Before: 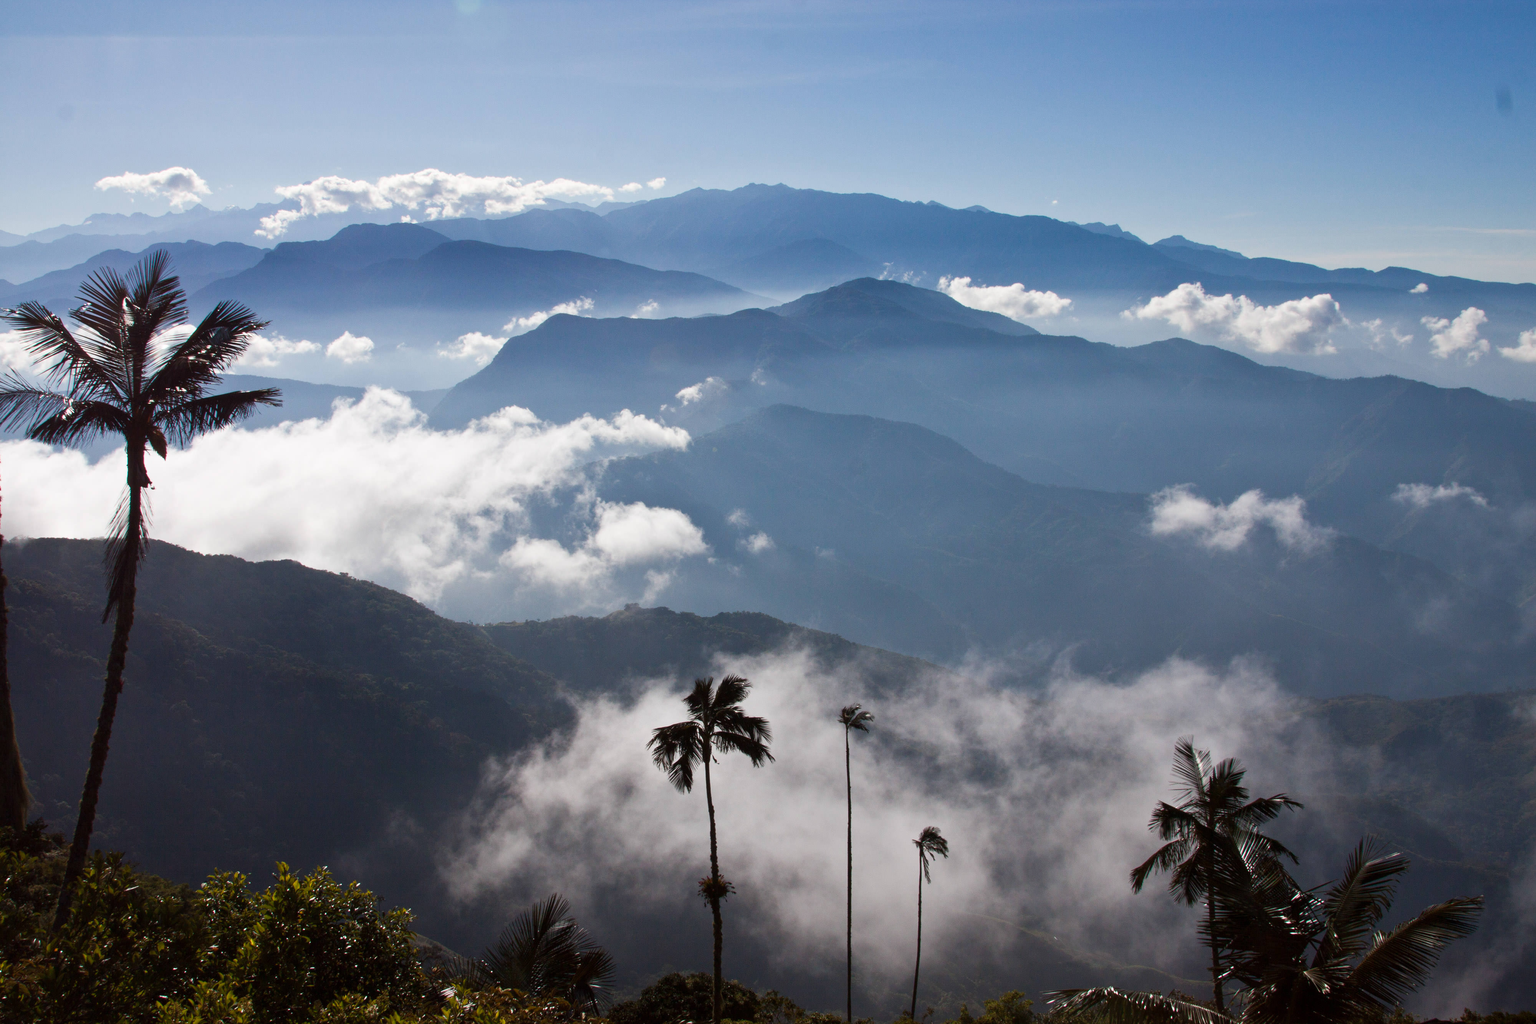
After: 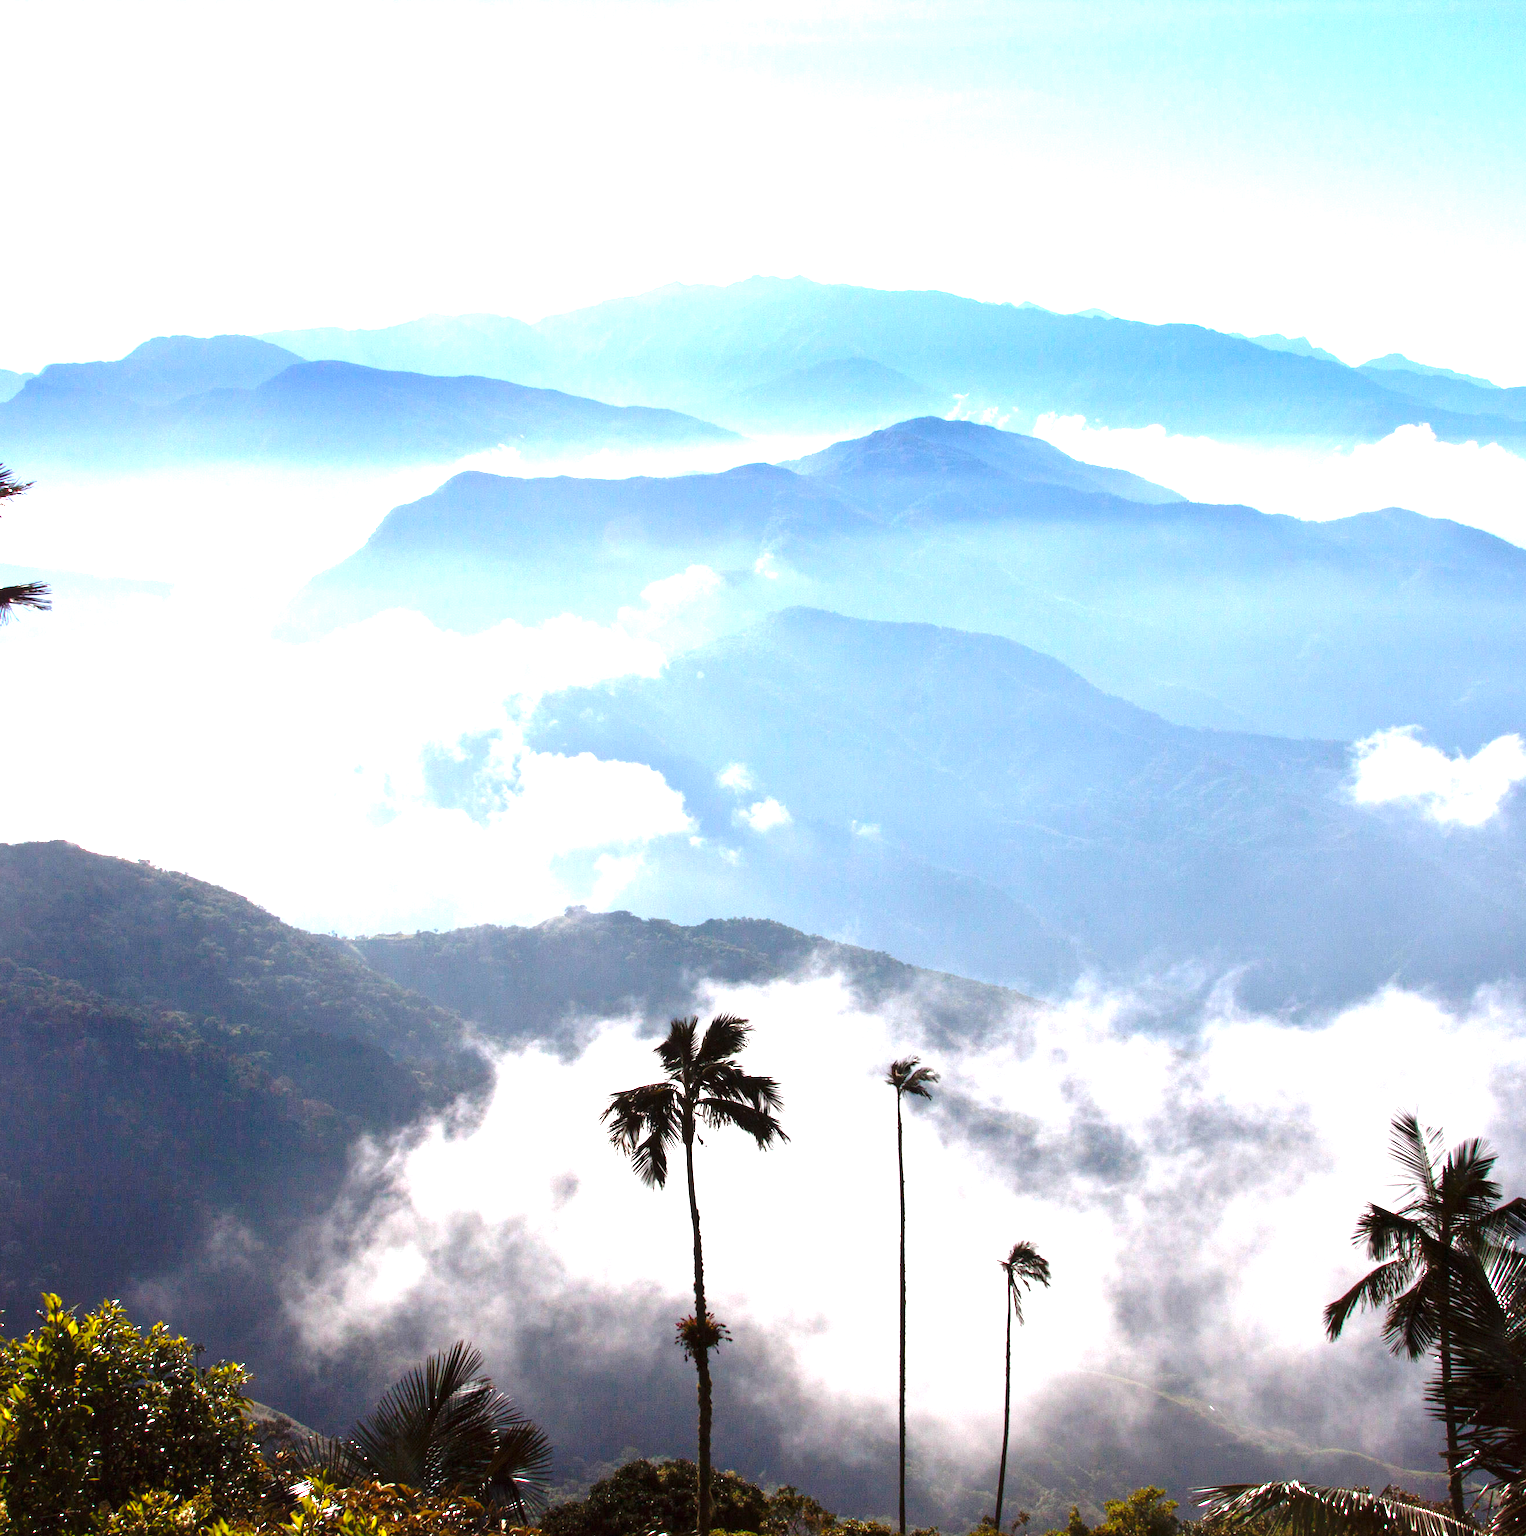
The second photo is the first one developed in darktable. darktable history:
base curve: curves: ch0 [(0, 0) (0.073, 0.04) (0.157, 0.139) (0.492, 0.492) (0.758, 0.758) (1, 1)], preserve colors none
exposure: exposure 2.049 EV, compensate exposure bias true, compensate highlight preservation false
crop and rotate: left 16.17%, right 17.605%
